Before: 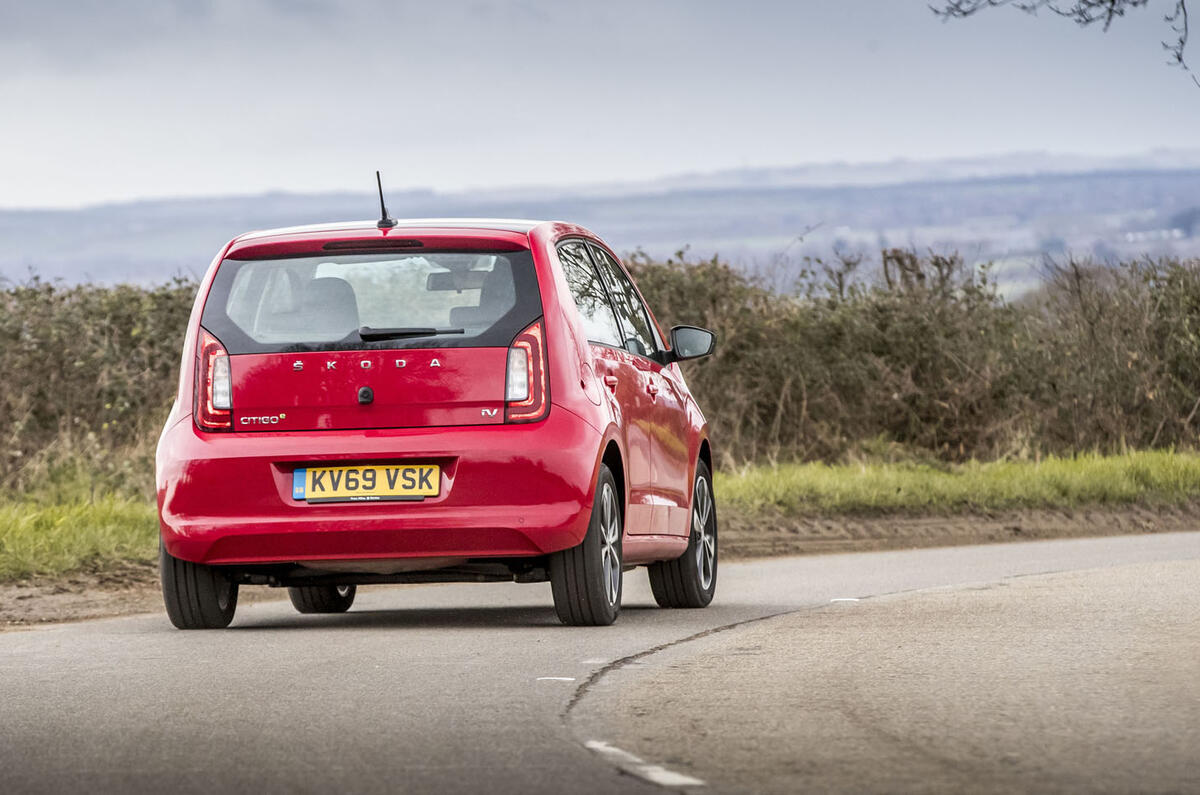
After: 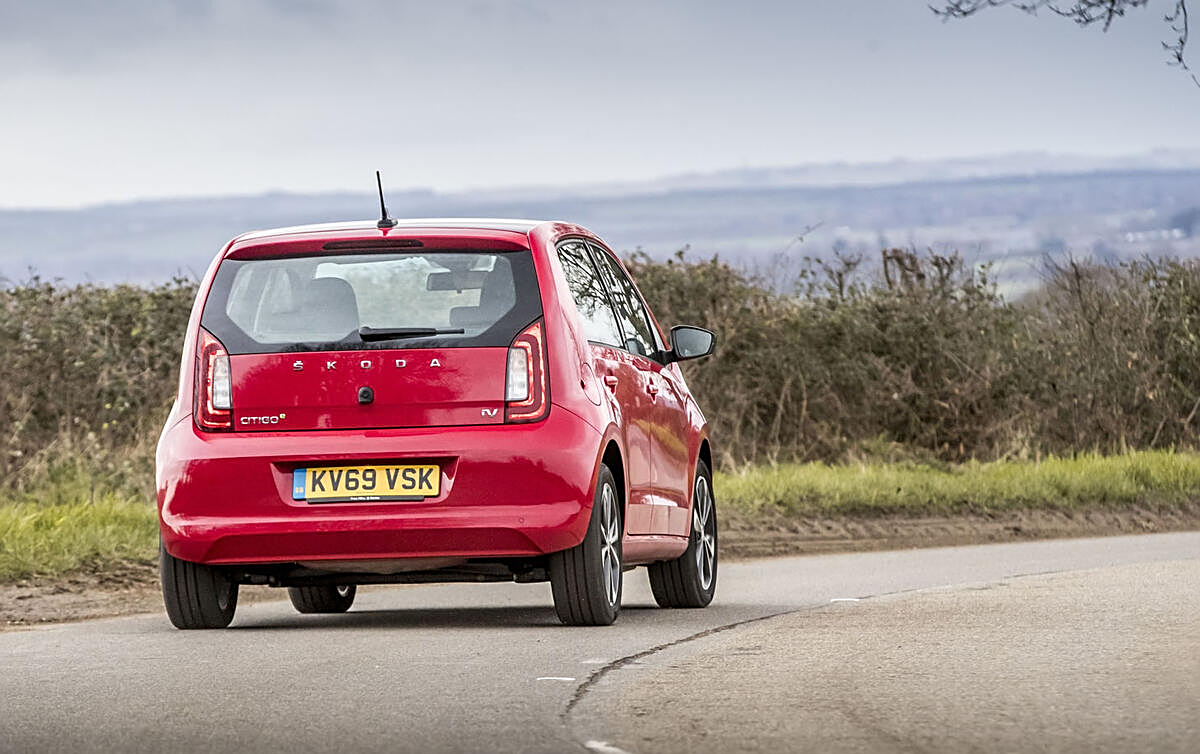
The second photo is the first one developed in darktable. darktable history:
crop and rotate: top 0.011%, bottom 5.022%
sharpen: on, module defaults
